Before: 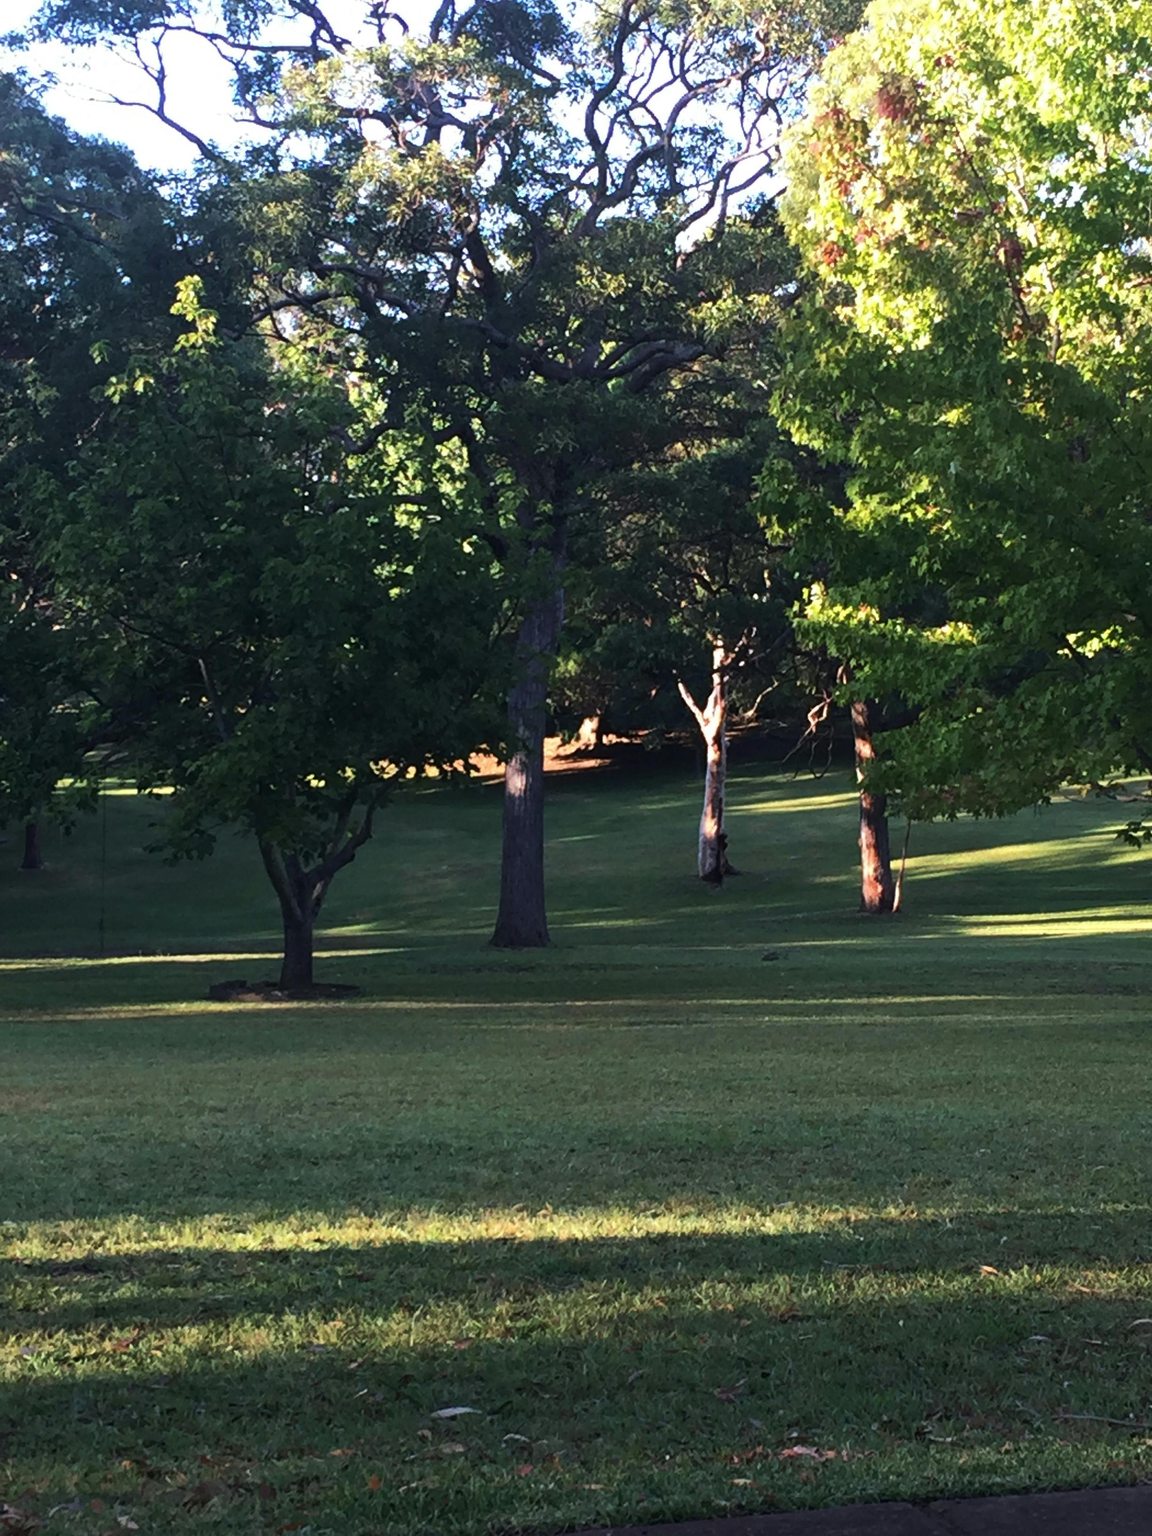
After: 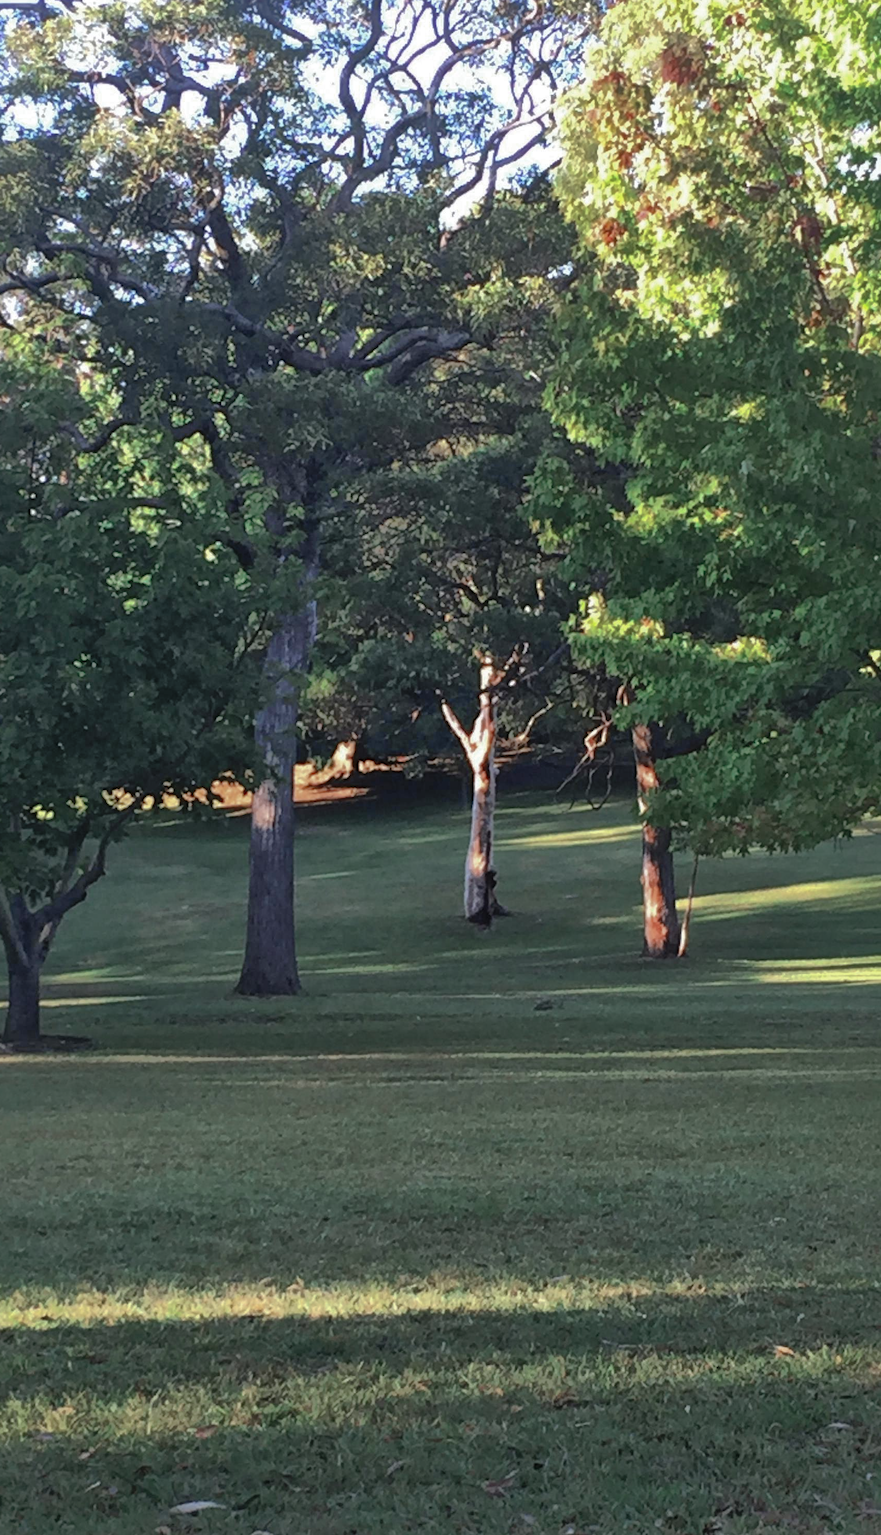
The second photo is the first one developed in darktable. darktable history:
shadows and highlights: shadows 60, highlights -60
crop and rotate: left 24.034%, top 2.838%, right 6.406%, bottom 6.299%
color zones: curves: ch0 [(0, 0.5) (0.125, 0.4) (0.25, 0.5) (0.375, 0.4) (0.5, 0.4) (0.625, 0.6) (0.75, 0.6) (0.875, 0.5)]; ch1 [(0, 0.35) (0.125, 0.45) (0.25, 0.35) (0.375, 0.35) (0.5, 0.35) (0.625, 0.35) (0.75, 0.45) (0.875, 0.35)]; ch2 [(0, 0.6) (0.125, 0.5) (0.25, 0.5) (0.375, 0.6) (0.5, 0.6) (0.625, 0.5) (0.75, 0.5) (0.875, 0.5)]
